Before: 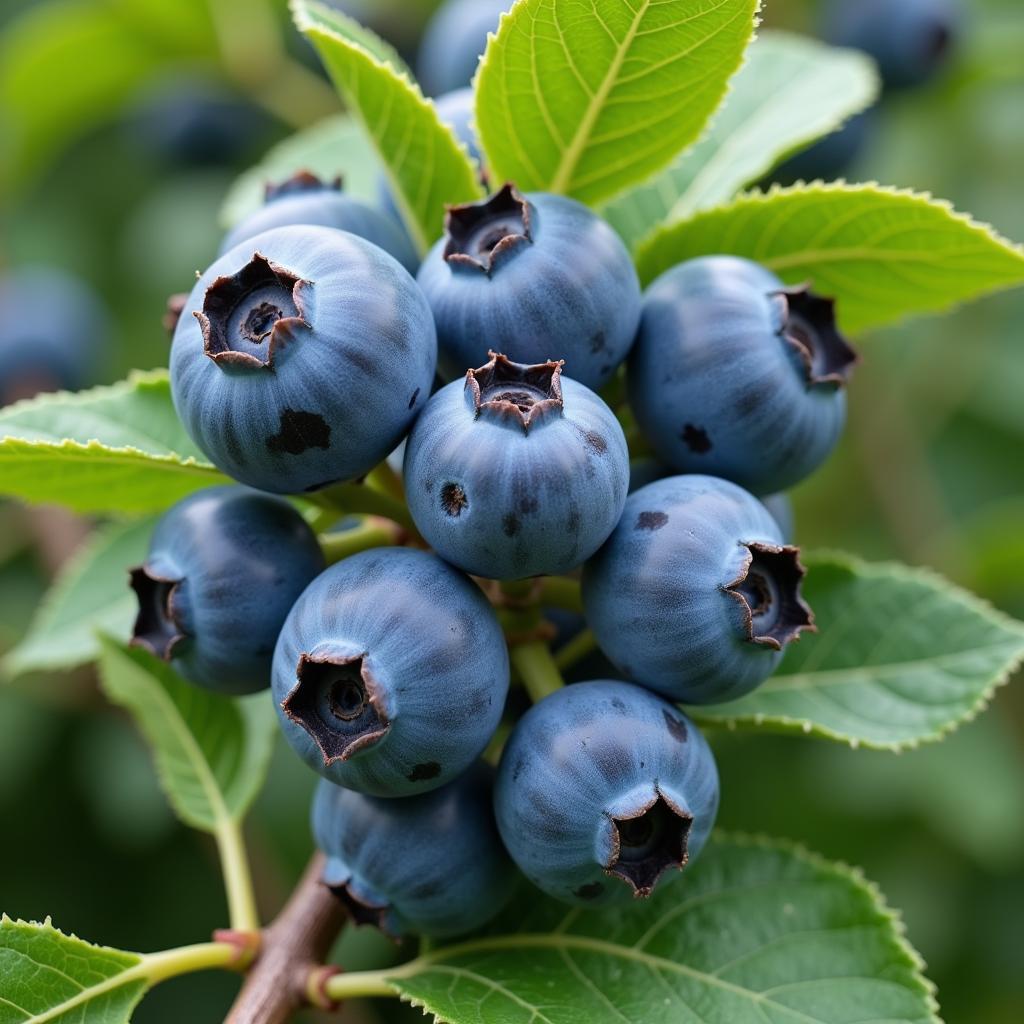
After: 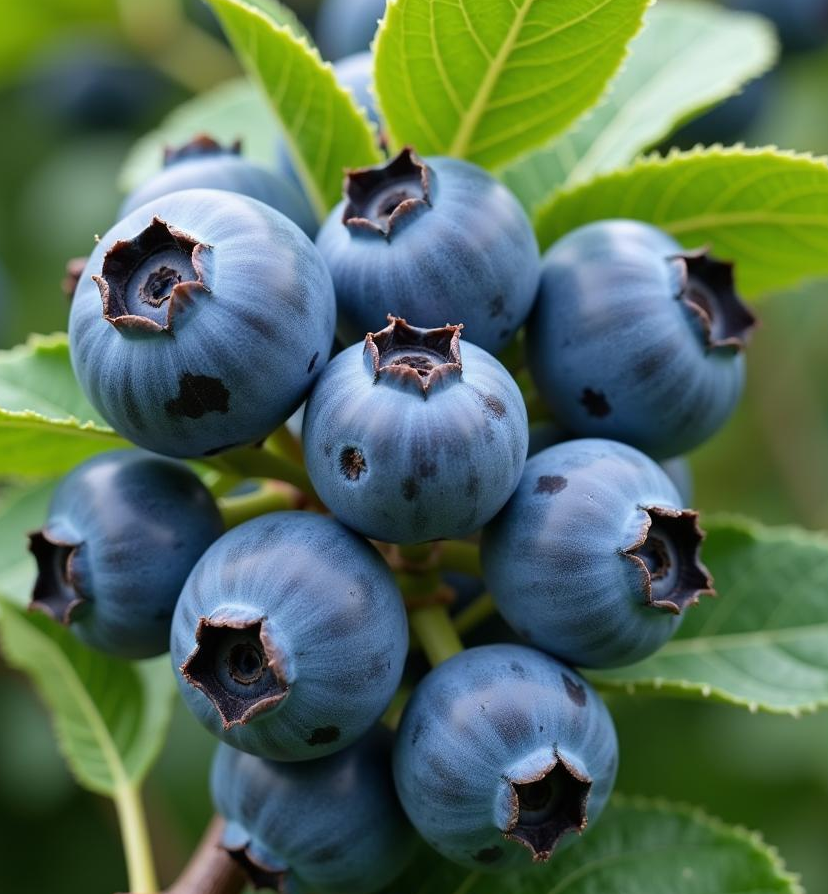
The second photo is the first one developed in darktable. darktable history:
crop: left 9.909%, top 3.523%, right 9.157%, bottom 9.169%
